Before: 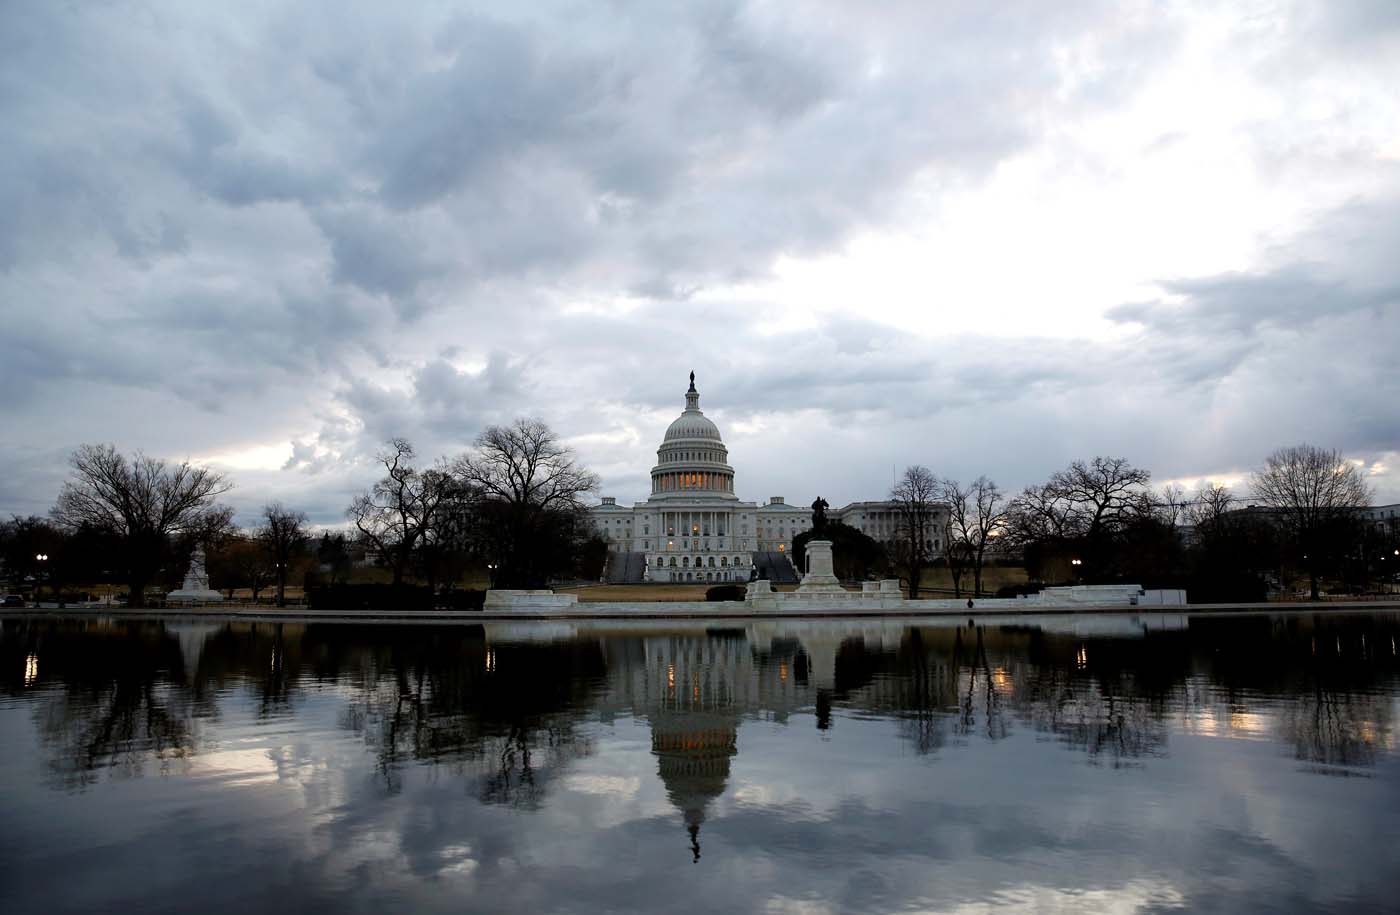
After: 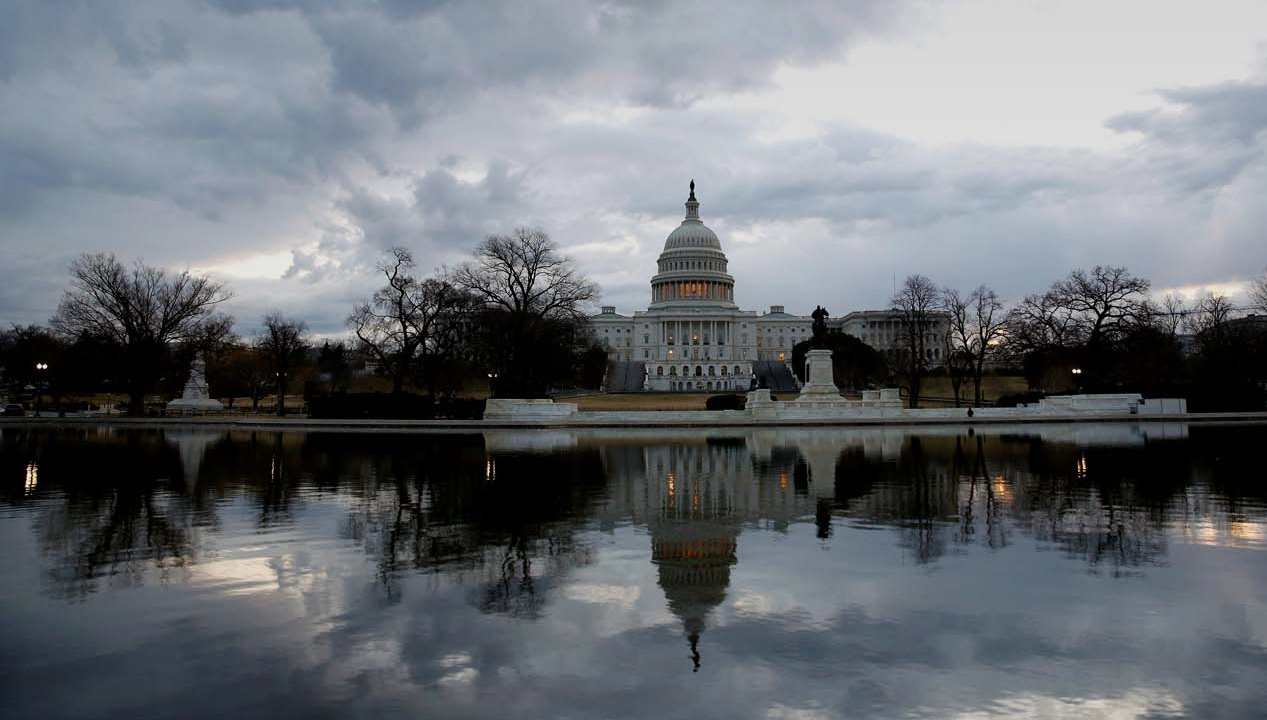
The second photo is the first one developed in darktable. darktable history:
crop: top 20.916%, right 9.437%, bottom 0.316%
graduated density: on, module defaults
